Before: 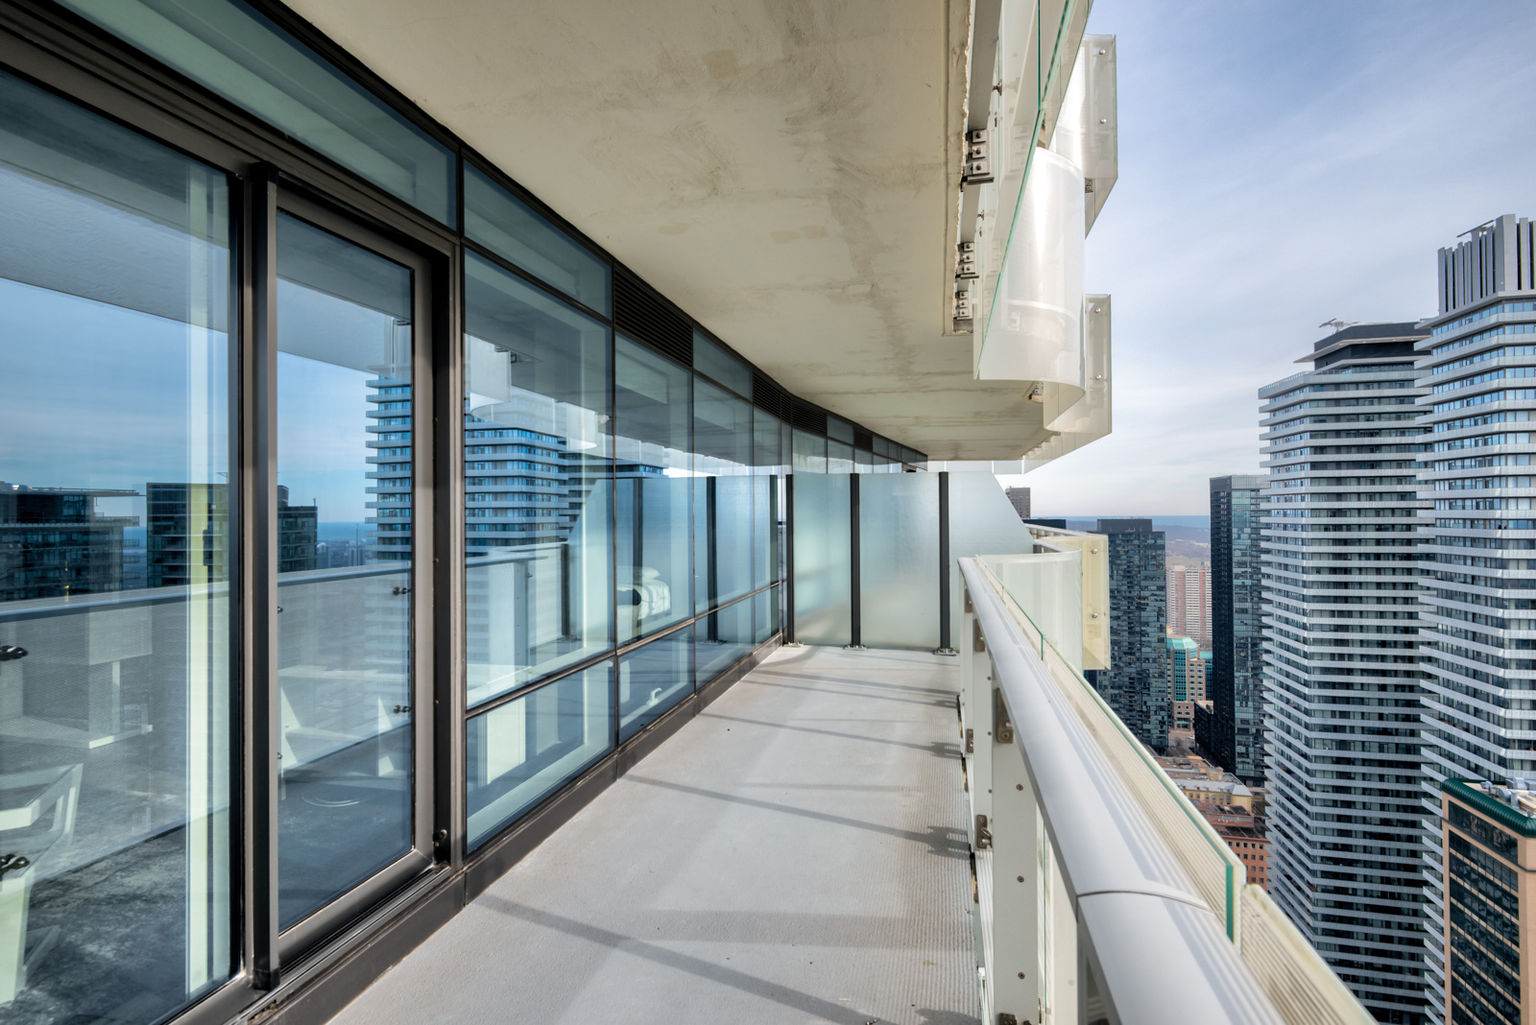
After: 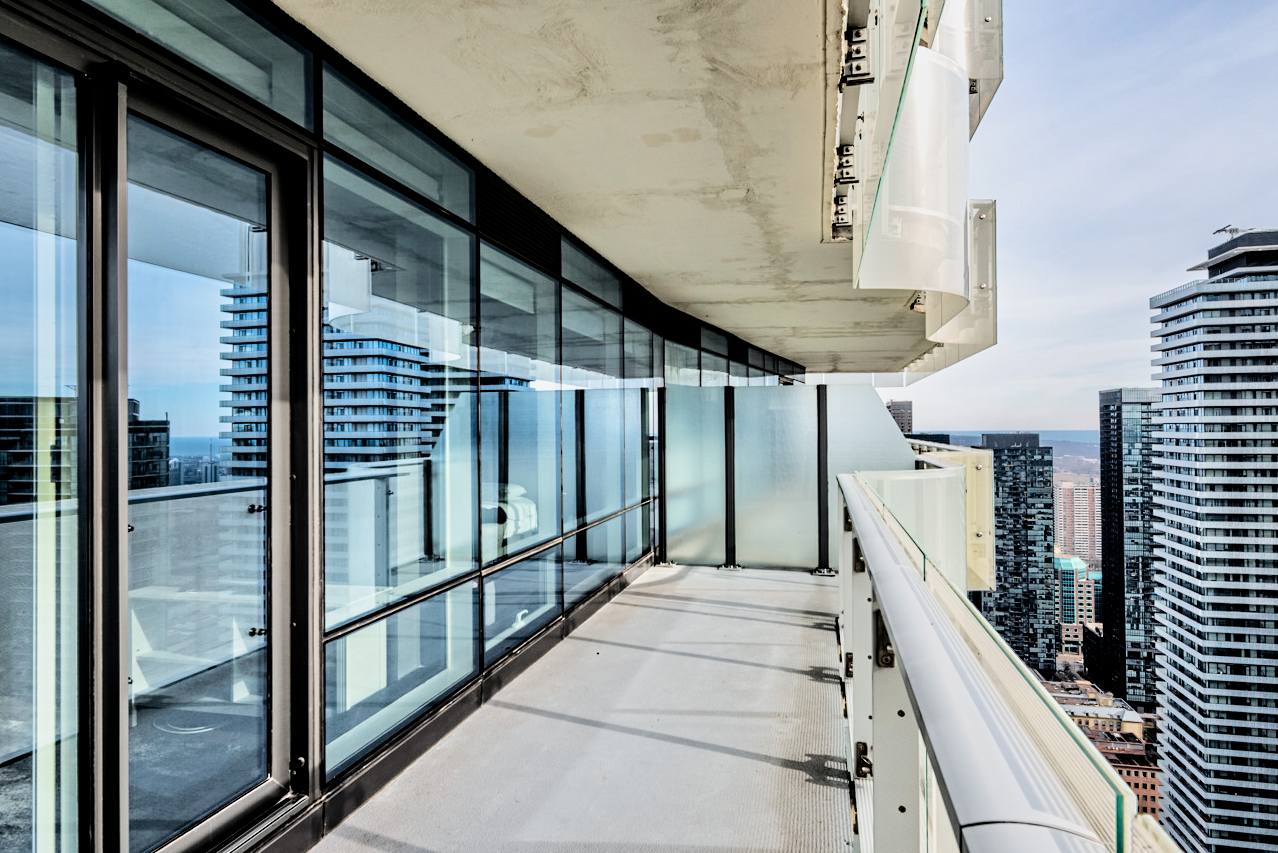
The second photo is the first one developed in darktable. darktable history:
crop and rotate: left 10.071%, top 10.071%, right 10.02%, bottom 10.02%
filmic rgb: black relative exposure -7.65 EV, white relative exposure 4.56 EV, hardness 3.61, color science v6 (2022)
contrast equalizer: octaves 7, y [[0.5, 0.542, 0.583, 0.625, 0.667, 0.708], [0.5 ×6], [0.5 ×6], [0 ×6], [0 ×6]]
white balance: emerald 1
tone equalizer: -8 EV -0.75 EV, -7 EV -0.7 EV, -6 EV -0.6 EV, -5 EV -0.4 EV, -3 EV 0.4 EV, -2 EV 0.6 EV, -1 EV 0.7 EV, +0 EV 0.75 EV, edges refinement/feathering 500, mask exposure compensation -1.57 EV, preserve details no
